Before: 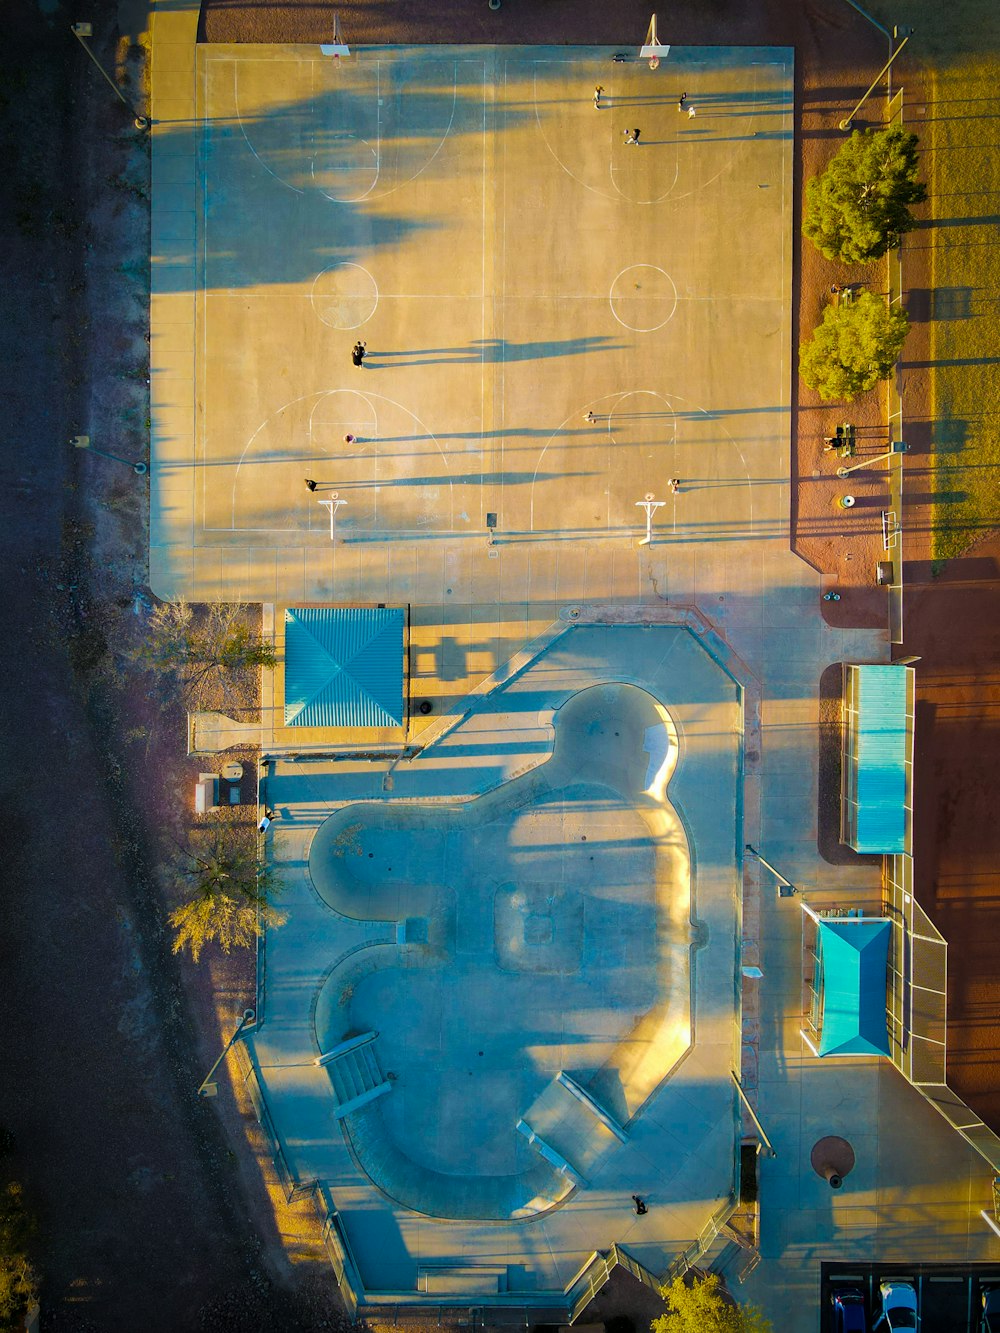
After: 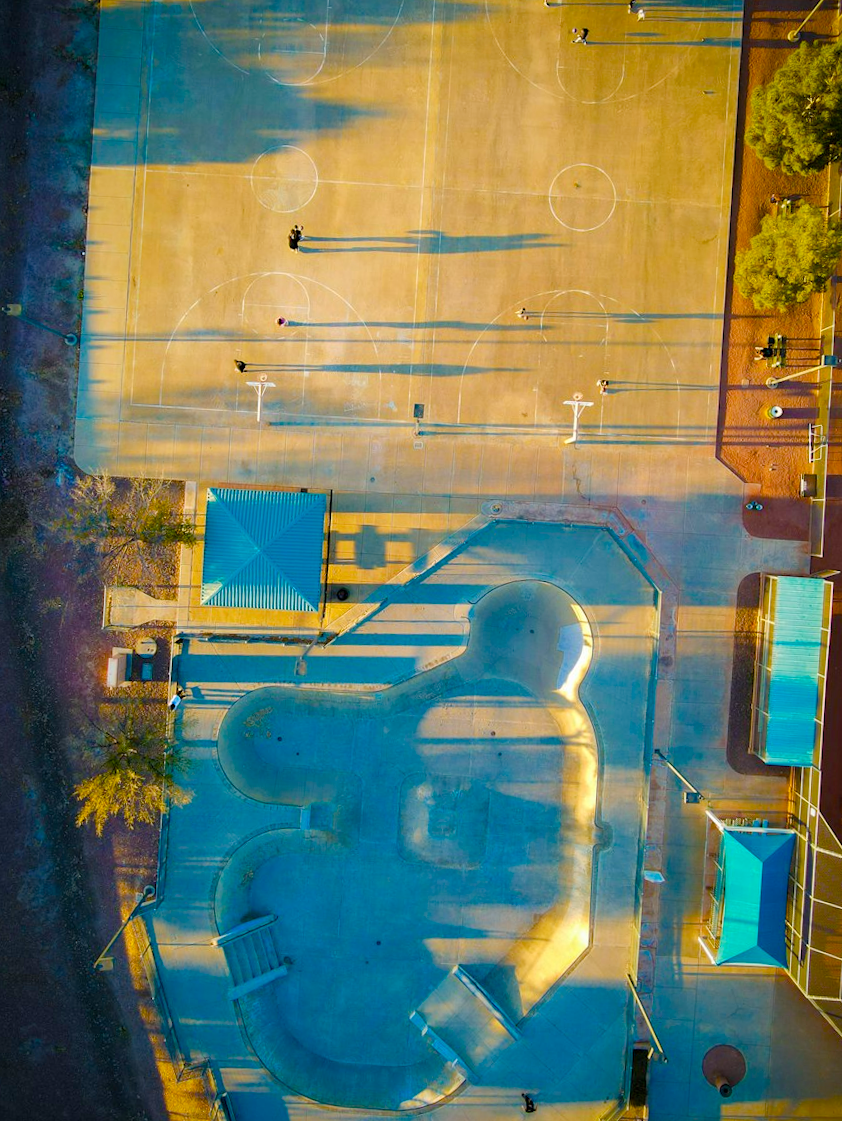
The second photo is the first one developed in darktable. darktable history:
crop and rotate: angle -3.18°, left 5.071%, top 5.196%, right 4.61%, bottom 4.624%
color balance rgb: highlights gain › chroma 0.112%, highlights gain › hue 332.28°, perceptual saturation grading › global saturation 35.11%, perceptual saturation grading › highlights -29.858%, perceptual saturation grading › shadows 35.279%
